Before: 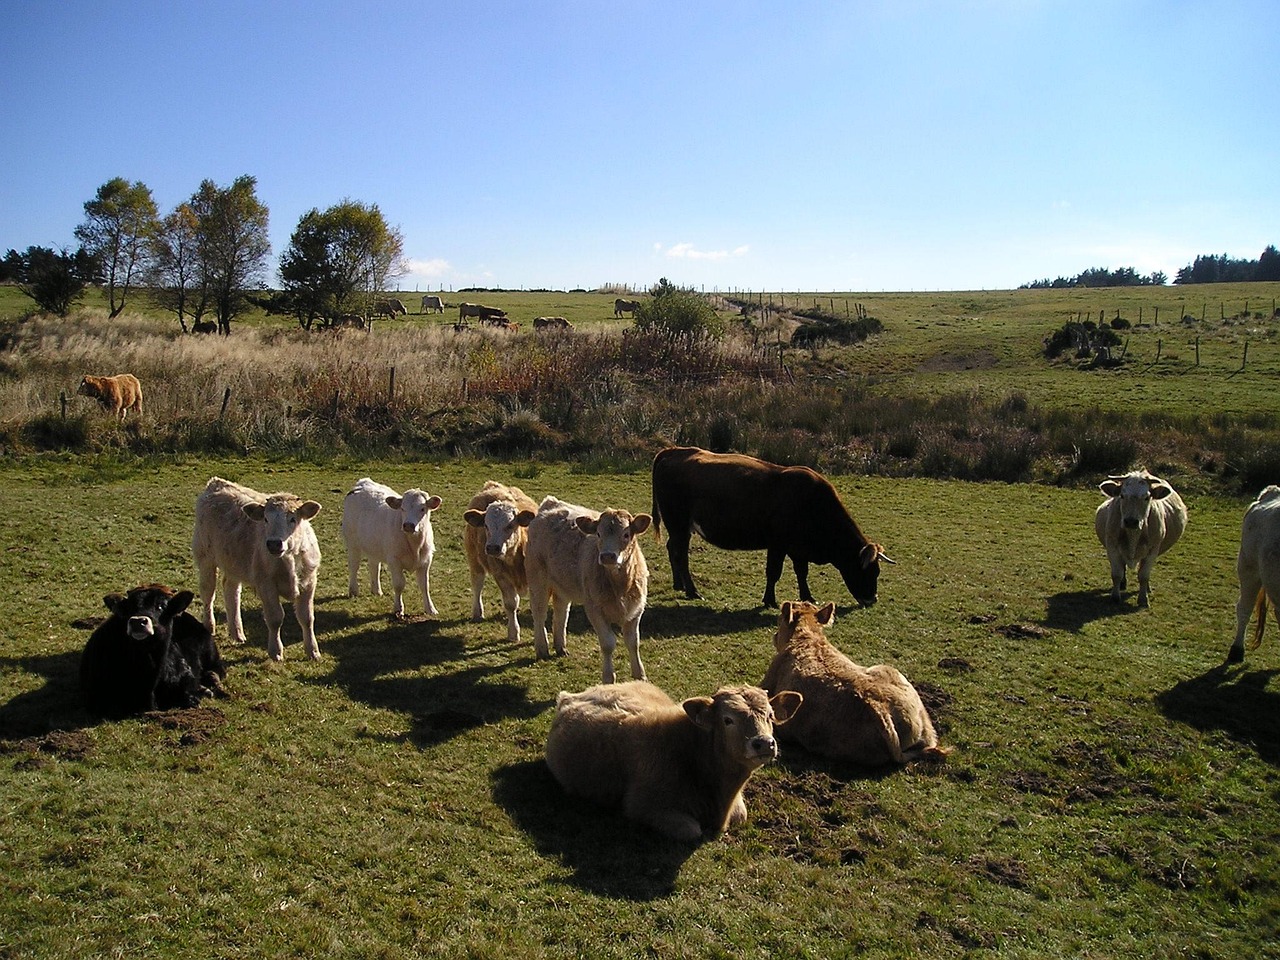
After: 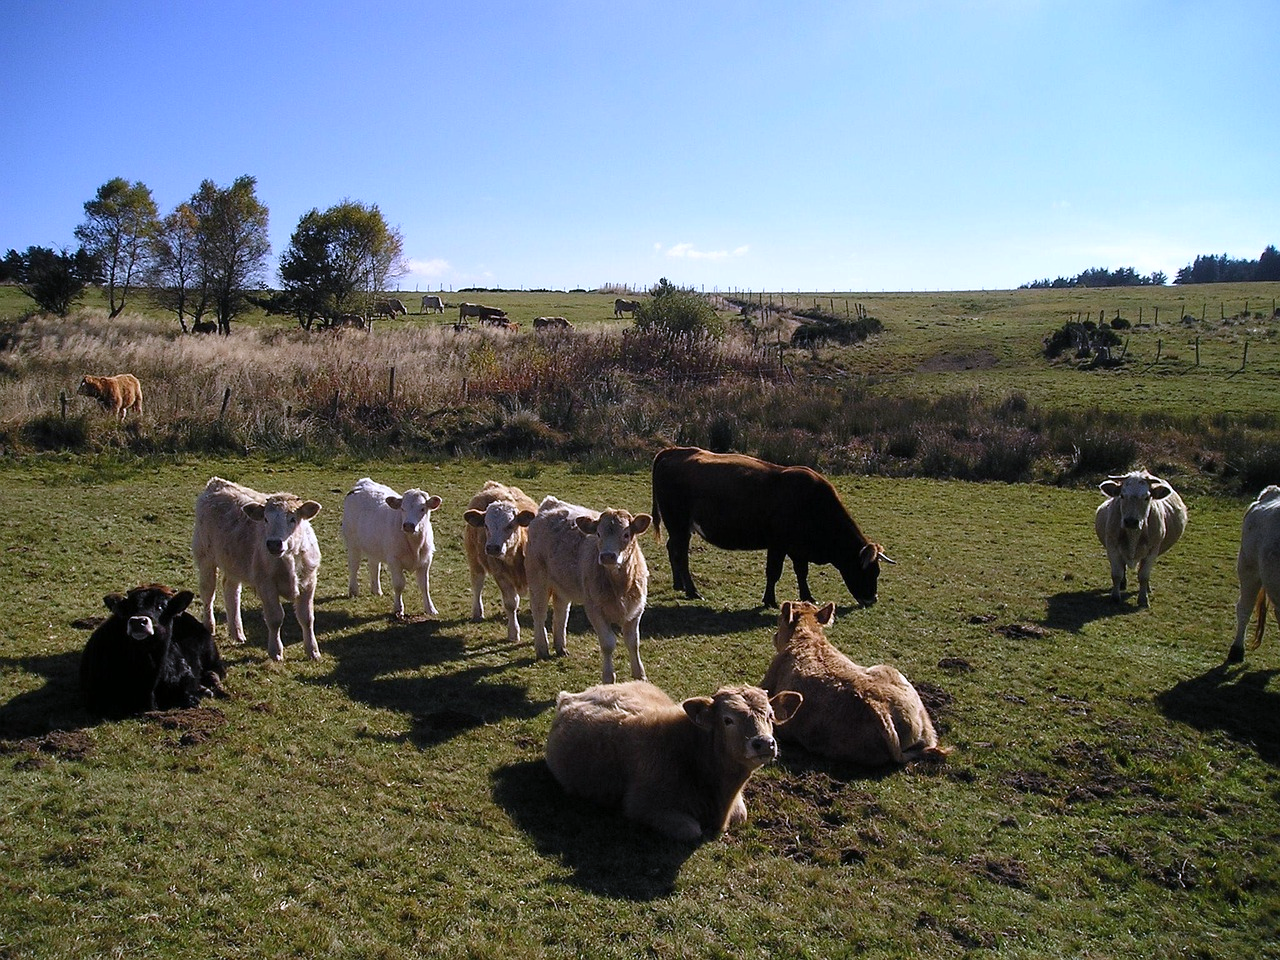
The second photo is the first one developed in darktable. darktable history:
white balance: red 1.004, blue 1.096
color calibration: illuminant as shot in camera, x 0.358, y 0.373, temperature 4628.91 K
